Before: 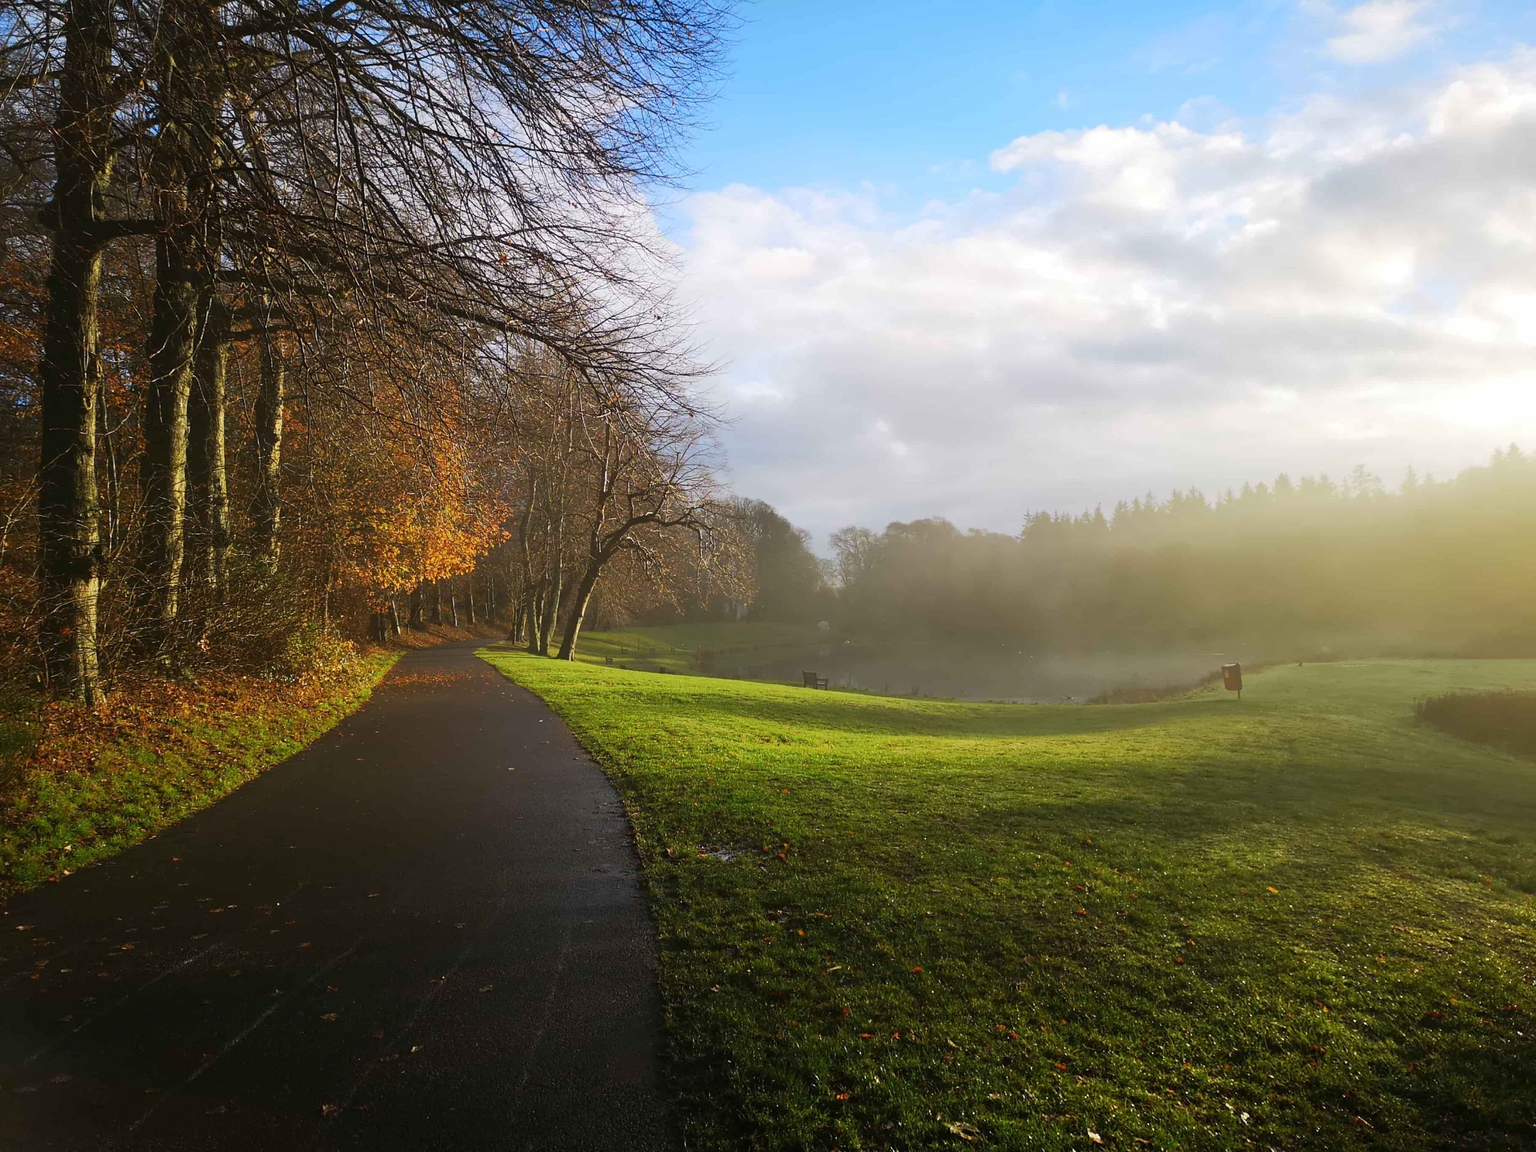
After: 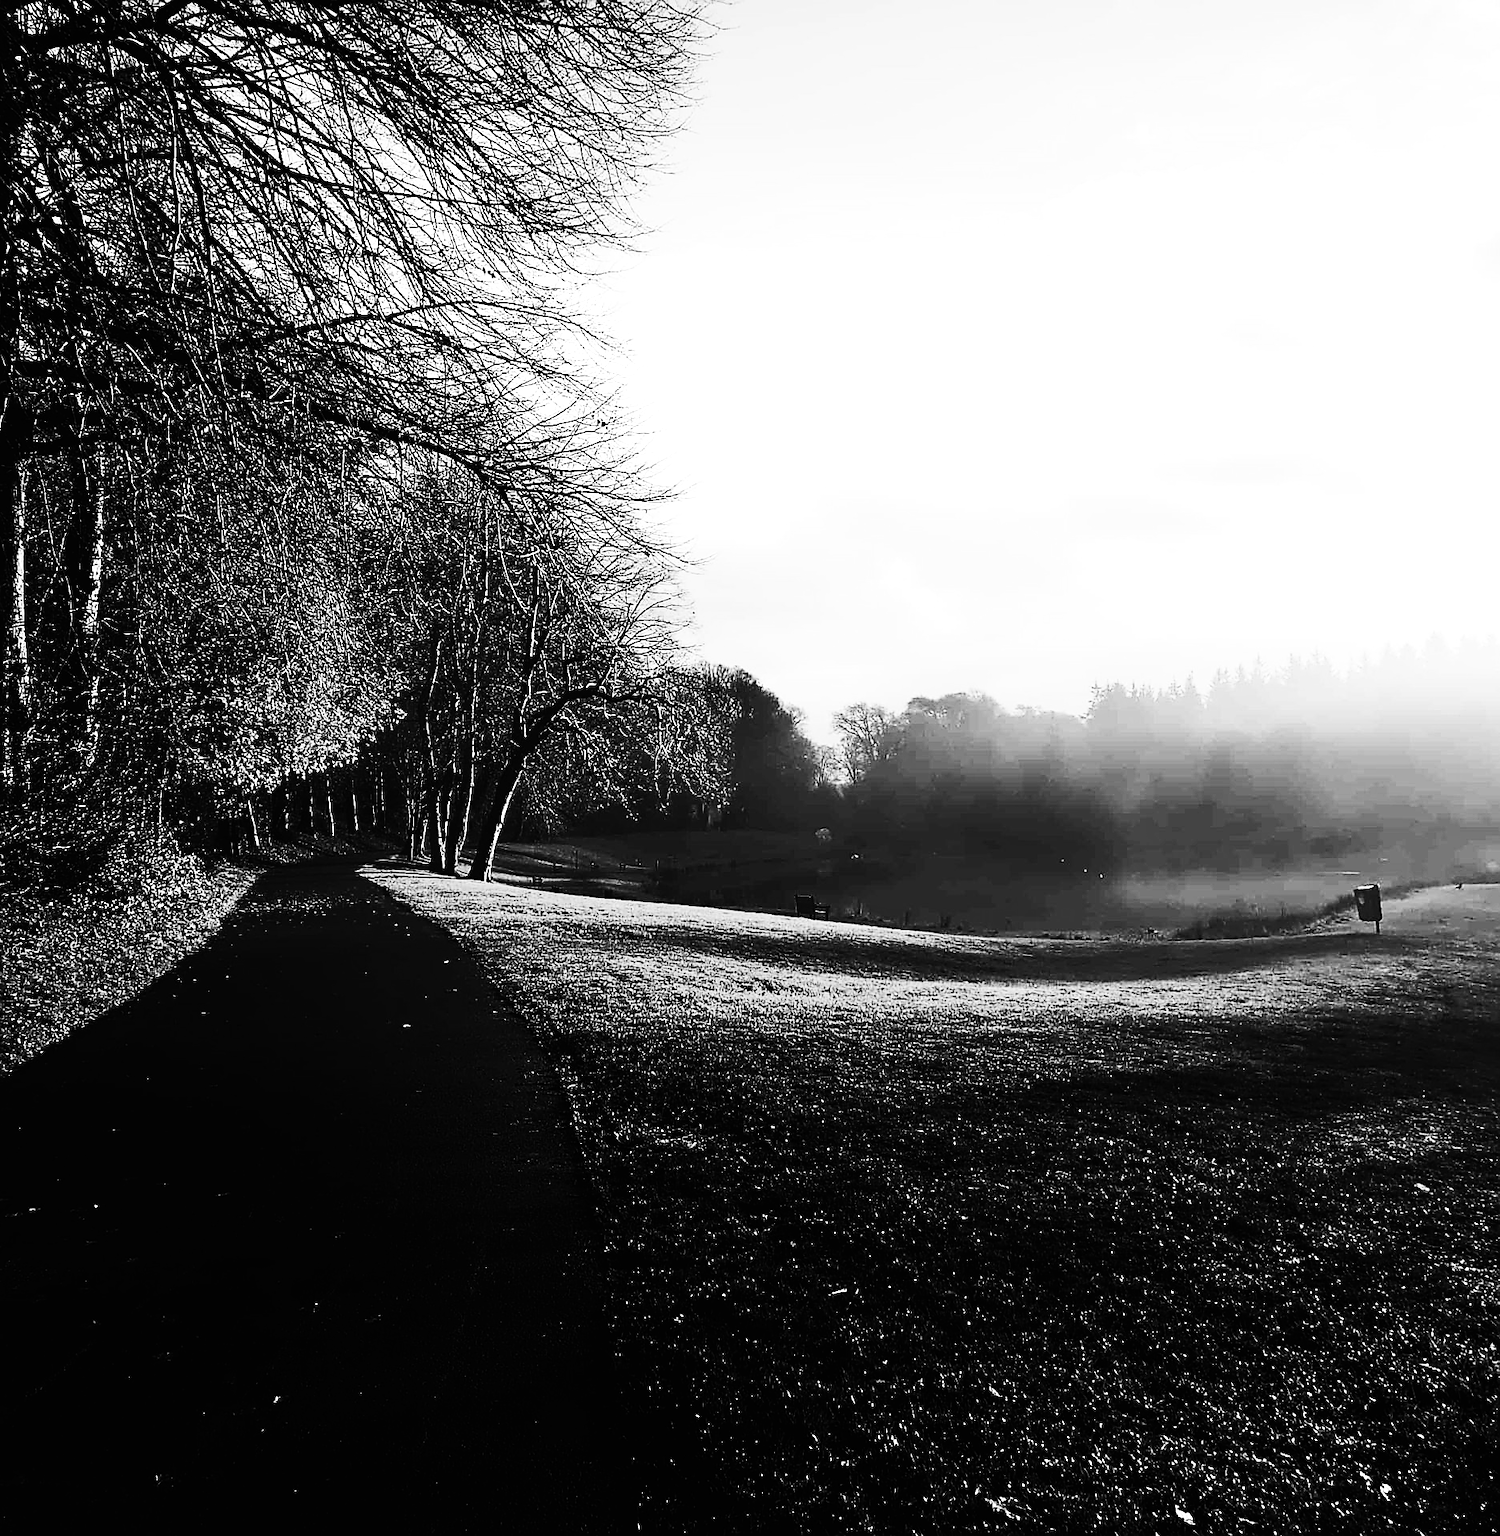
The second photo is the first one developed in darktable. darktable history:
contrast brightness saturation: contrast 0.21, brightness -0.11, saturation 0.21
sharpen: radius 1.4, amount 1.25, threshold 0.7
crop: left 13.443%, right 13.31%
color balance: lift [1.005, 1.002, 0.998, 0.998], gamma [1, 1.021, 1.02, 0.979], gain [0.923, 1.066, 1.056, 0.934]
monochrome: on, module defaults
tone equalizer: -8 EV -0.75 EV, -7 EV -0.7 EV, -6 EV -0.6 EV, -5 EV -0.4 EV, -3 EV 0.4 EV, -2 EV 0.6 EV, -1 EV 0.7 EV, +0 EV 0.75 EV, edges refinement/feathering 500, mask exposure compensation -1.57 EV, preserve details no
tone curve: curves: ch0 [(0, 0) (0.003, 0.003) (0.011, 0.005) (0.025, 0.005) (0.044, 0.008) (0.069, 0.015) (0.1, 0.023) (0.136, 0.032) (0.177, 0.046) (0.224, 0.072) (0.277, 0.124) (0.335, 0.174) (0.399, 0.253) (0.468, 0.365) (0.543, 0.519) (0.623, 0.675) (0.709, 0.805) (0.801, 0.908) (0.898, 0.97) (1, 1)], preserve colors none
